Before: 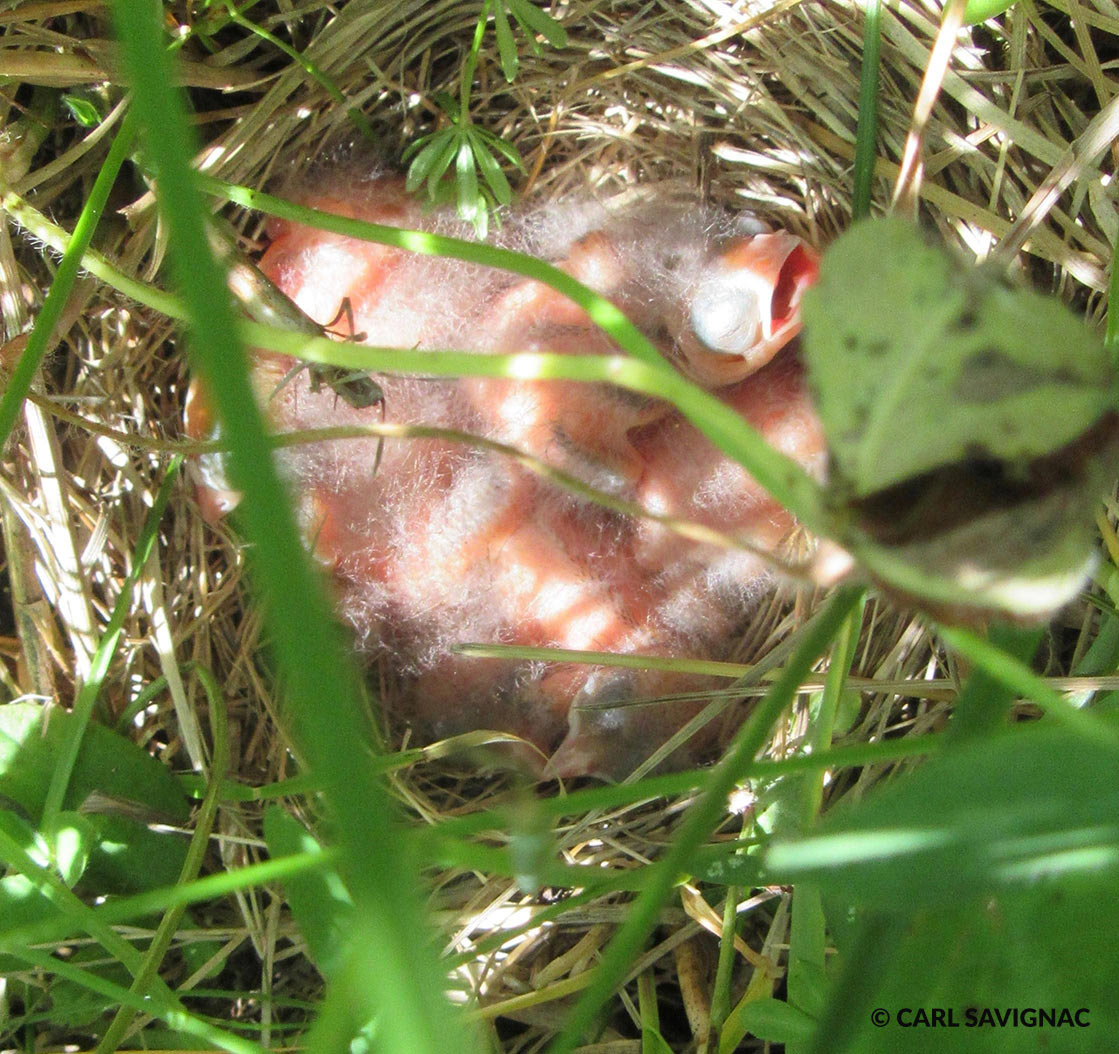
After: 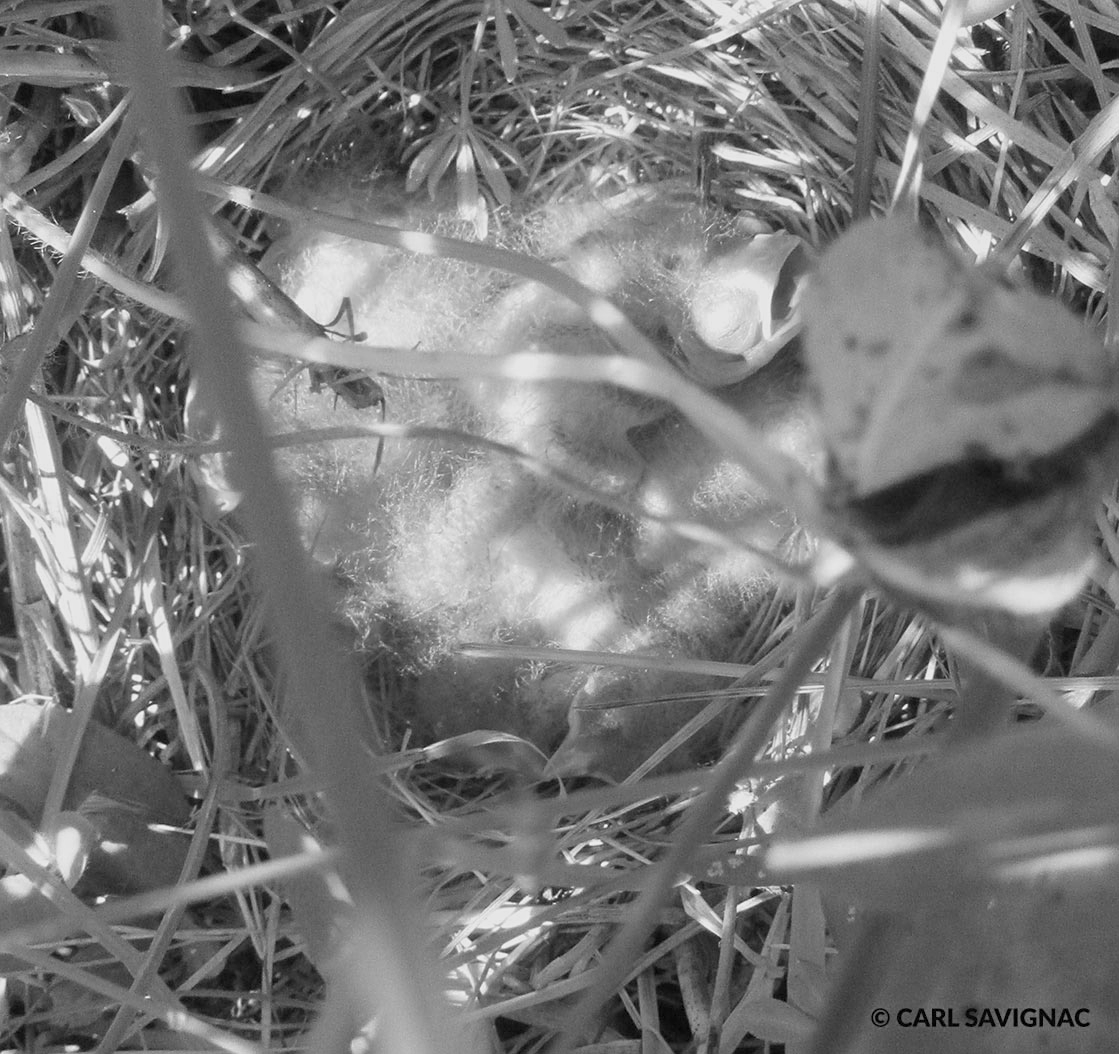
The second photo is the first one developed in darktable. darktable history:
color balance rgb: perceptual saturation grading › global saturation -0.31%, global vibrance -8%, contrast -13%, saturation formula JzAzBz (2021)
sharpen: amount 0.2
monochrome: size 3.1
